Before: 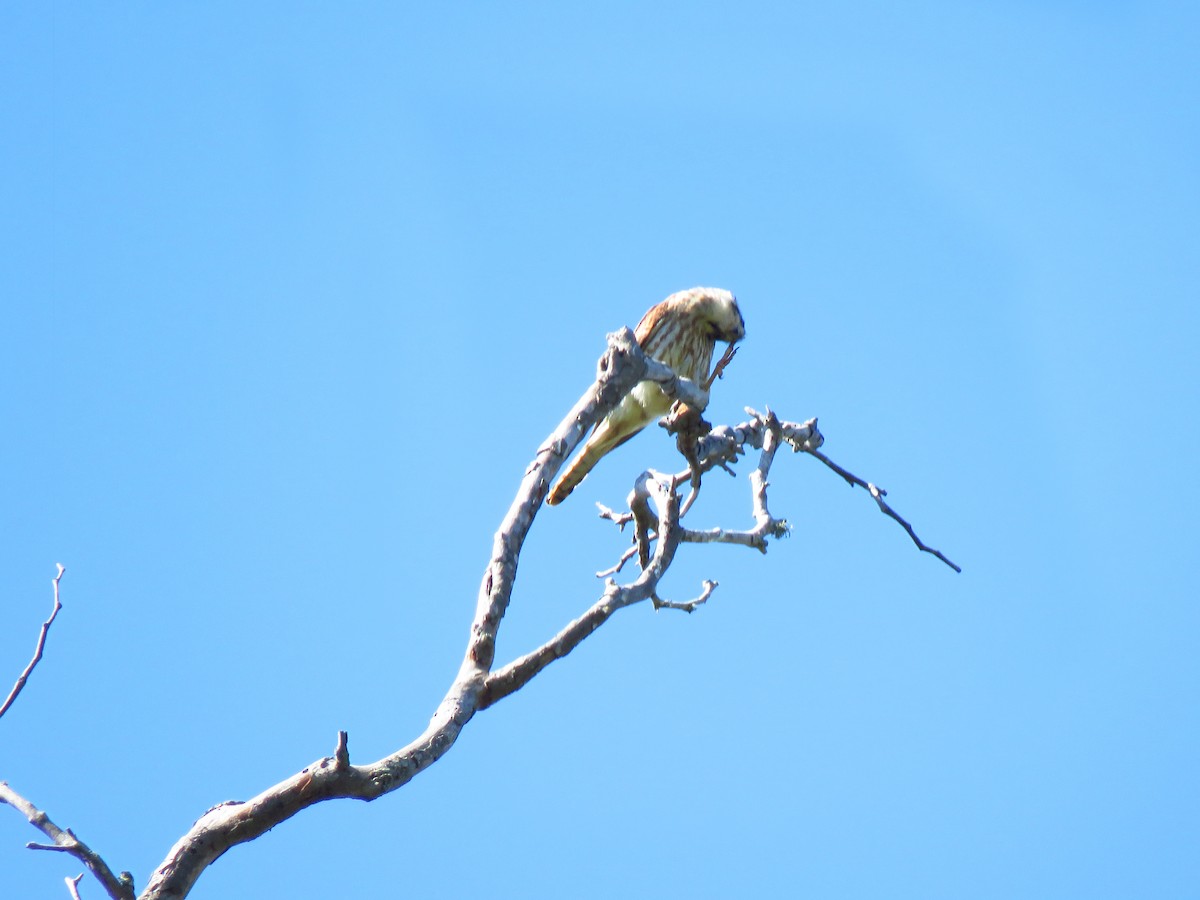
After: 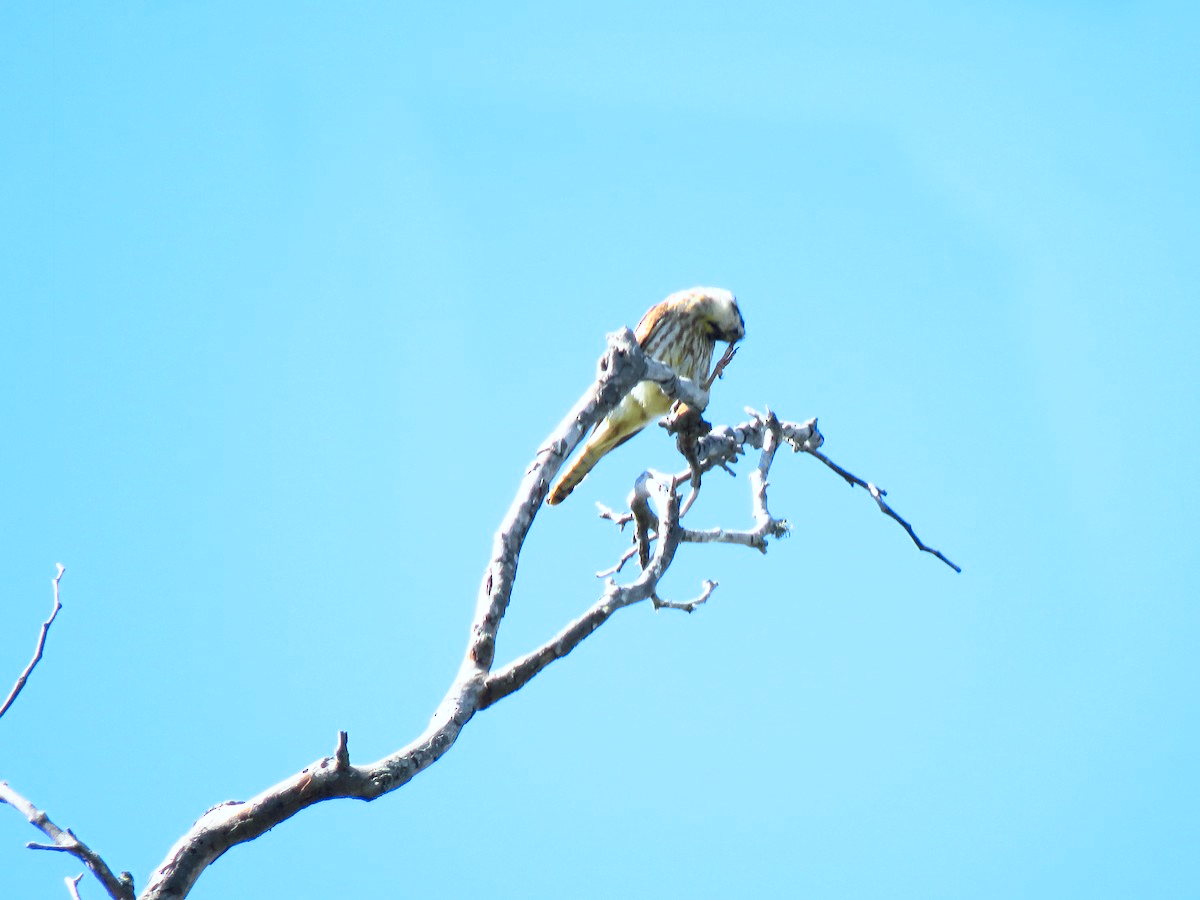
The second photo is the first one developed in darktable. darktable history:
tone curve: curves: ch0 [(0, 0.023) (0.087, 0.065) (0.184, 0.168) (0.45, 0.54) (0.57, 0.683) (0.722, 0.825) (0.877, 0.948) (1, 1)]; ch1 [(0, 0) (0.388, 0.369) (0.44, 0.44) (0.489, 0.481) (0.534, 0.528) (0.657, 0.655) (1, 1)]; ch2 [(0, 0) (0.353, 0.317) (0.408, 0.427) (0.472, 0.46) (0.5, 0.488) (0.537, 0.518) (0.576, 0.592) (0.625, 0.631) (1, 1)], color space Lab, independent channels, preserve colors none
